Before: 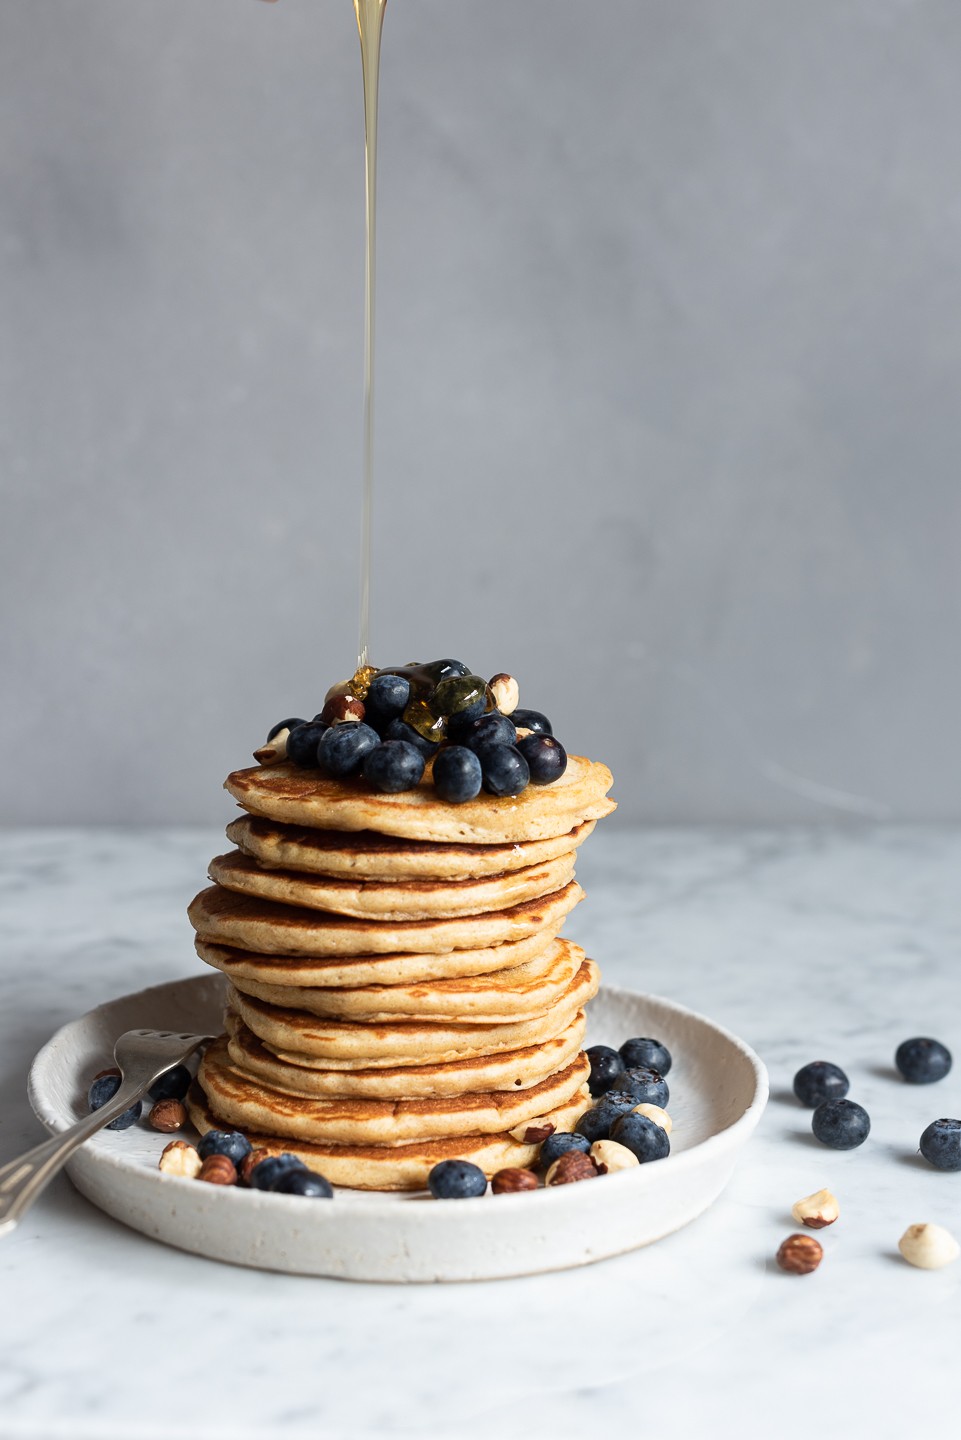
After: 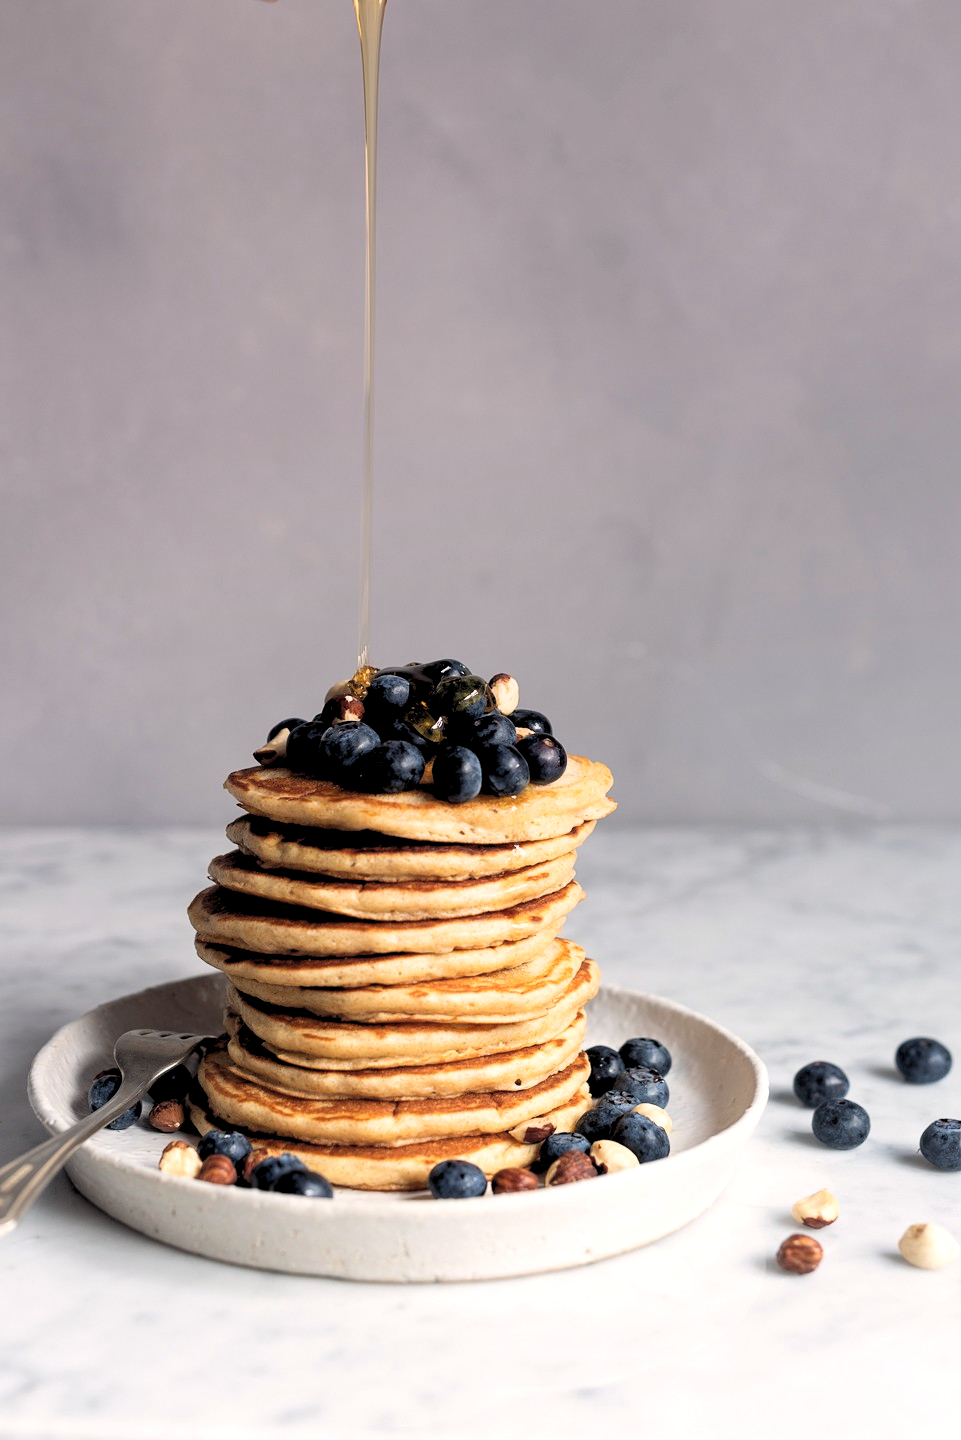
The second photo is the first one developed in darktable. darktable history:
graduated density: density 0.38 EV, hardness 21%, rotation -6.11°, saturation 32%
rgb levels: levels [[0.013, 0.434, 0.89], [0, 0.5, 1], [0, 0.5, 1]]
color balance rgb: shadows lift › hue 87.51°, highlights gain › chroma 1.62%, highlights gain › hue 55.1°, global offset › chroma 0.06%, global offset › hue 253.66°, linear chroma grading › global chroma 0.5%
